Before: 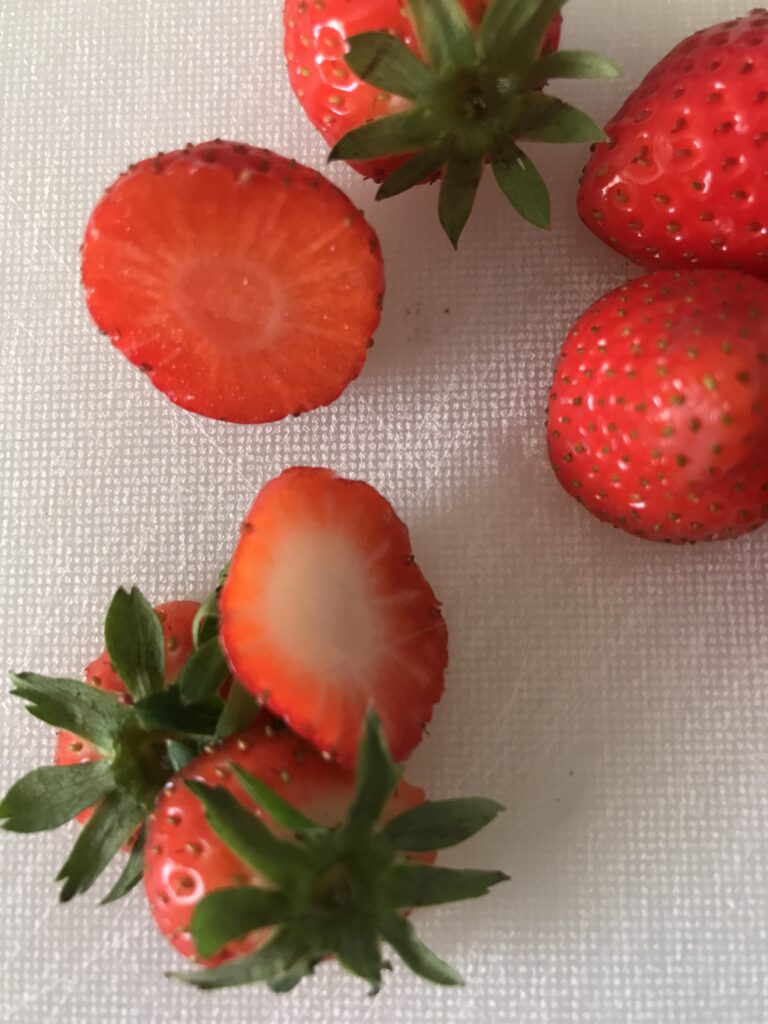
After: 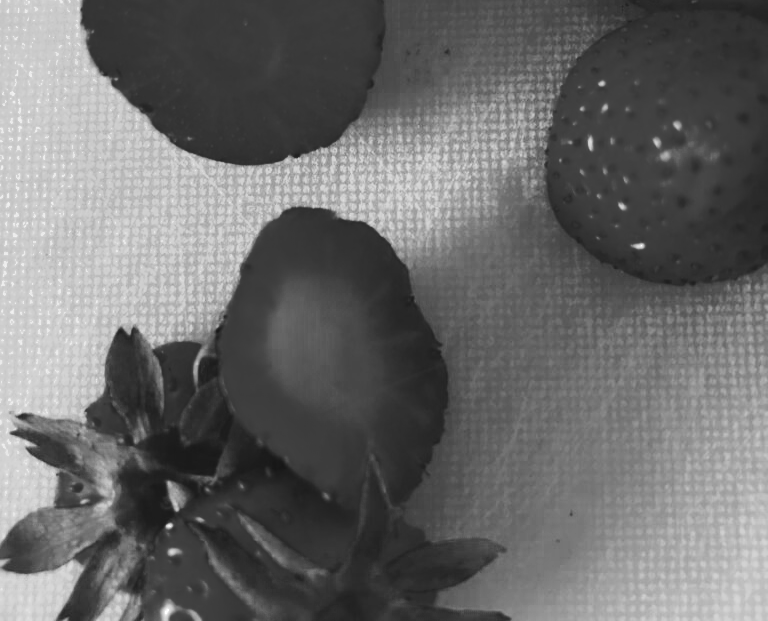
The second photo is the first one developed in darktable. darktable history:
exposure: exposure 0.226 EV, compensate highlight preservation false
tone curve: curves: ch0 [(0, 0) (0.003, 0.061) (0.011, 0.065) (0.025, 0.066) (0.044, 0.077) (0.069, 0.092) (0.1, 0.106) (0.136, 0.125) (0.177, 0.16) (0.224, 0.206) (0.277, 0.272) (0.335, 0.356) (0.399, 0.472) (0.468, 0.59) (0.543, 0.686) (0.623, 0.766) (0.709, 0.832) (0.801, 0.886) (0.898, 0.929) (1, 1)], preserve colors none
color zones: curves: ch0 [(0.002, 0.429) (0.121, 0.212) (0.198, 0.113) (0.276, 0.344) (0.331, 0.541) (0.41, 0.56) (0.482, 0.289) (0.619, 0.227) (0.721, 0.18) (0.821, 0.435) (0.928, 0.555) (1, 0.587)]; ch1 [(0, 0) (0.143, 0) (0.286, 0) (0.429, 0) (0.571, 0) (0.714, 0) (0.857, 0)]
crop and rotate: top 25.337%, bottom 13.938%
color balance rgb: highlights gain › chroma 1.029%, highlights gain › hue 53.96°, perceptual saturation grading › global saturation 30.71%
shadows and highlights: low approximation 0.01, soften with gaussian
